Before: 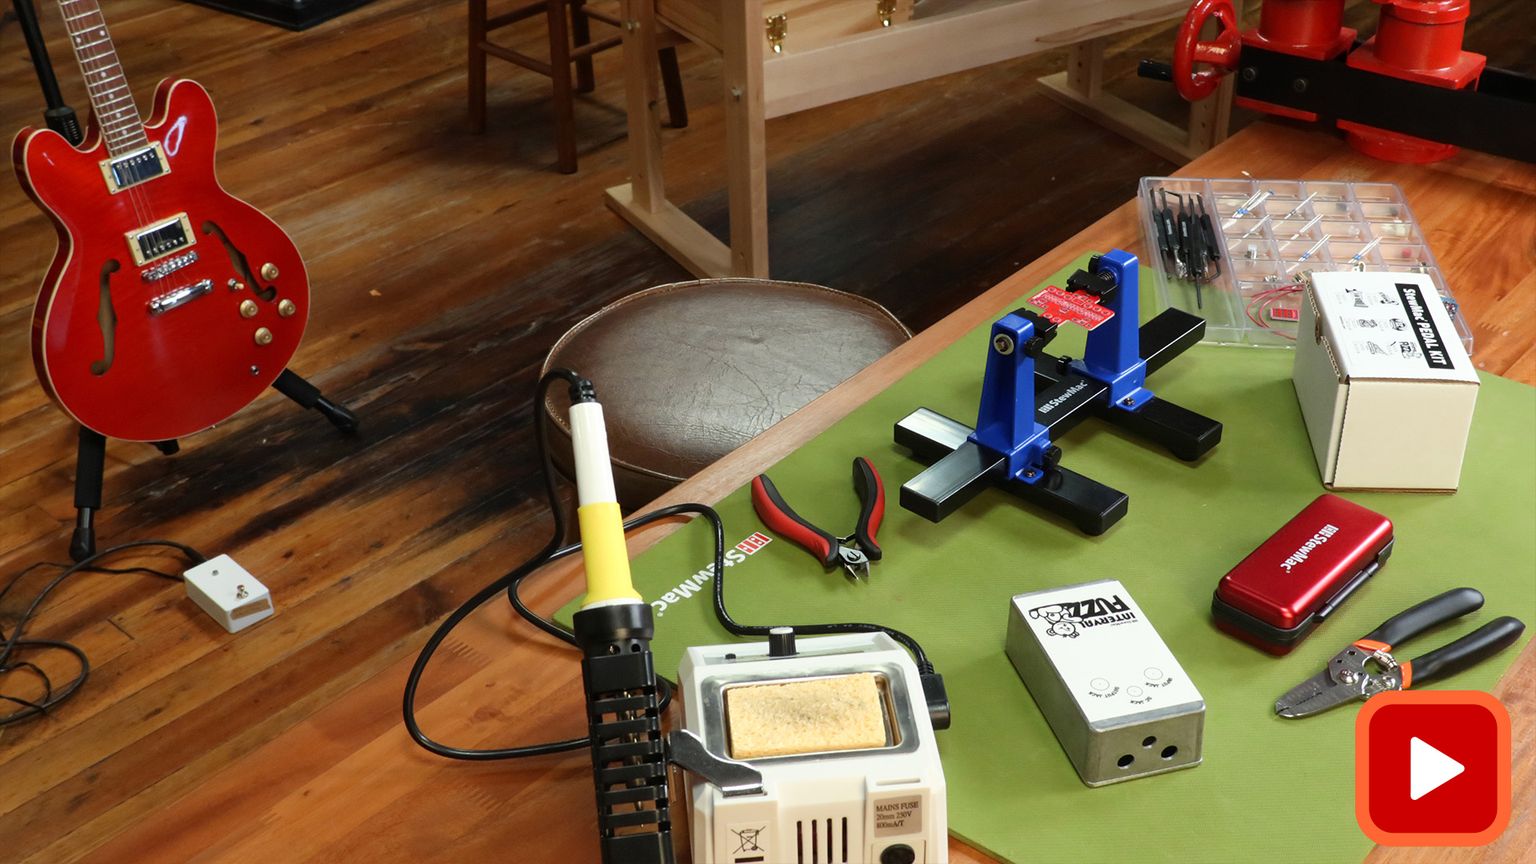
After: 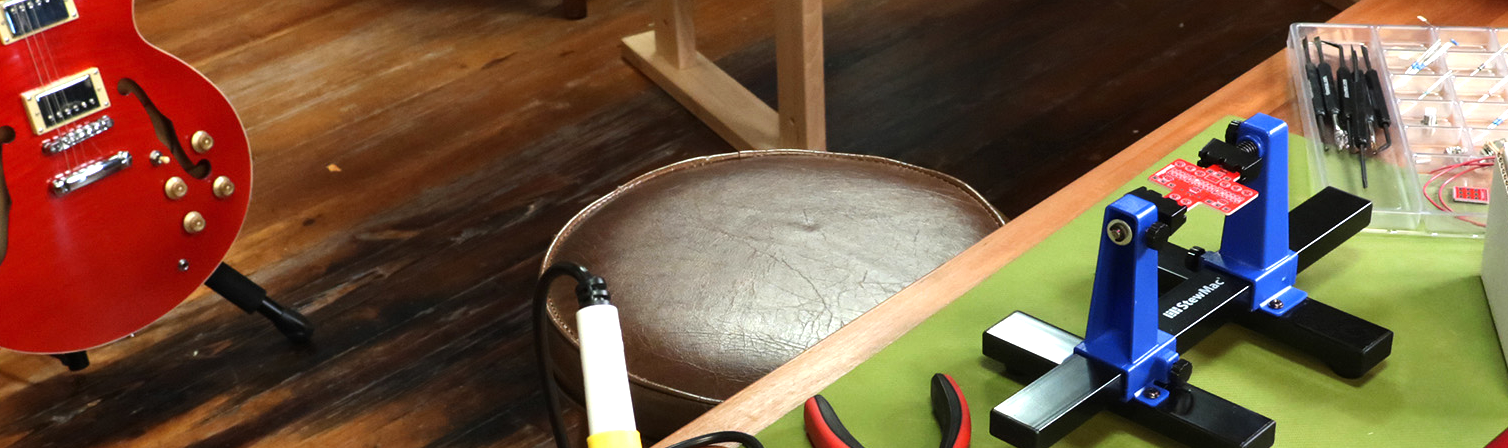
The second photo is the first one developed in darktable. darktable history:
exposure: black level correction 0, exposure 0.5 EV, compensate highlight preservation false
tone equalizer: -8 EV -0.417 EV, -7 EV -0.389 EV, -6 EV -0.333 EV, -5 EV -0.222 EV, -3 EV 0.222 EV, -2 EV 0.333 EV, -1 EV 0.389 EV, +0 EV 0.417 EV, edges refinement/feathering 500, mask exposure compensation -1.57 EV, preserve details no
crop: left 7.036%, top 18.398%, right 14.379%, bottom 40.043%
